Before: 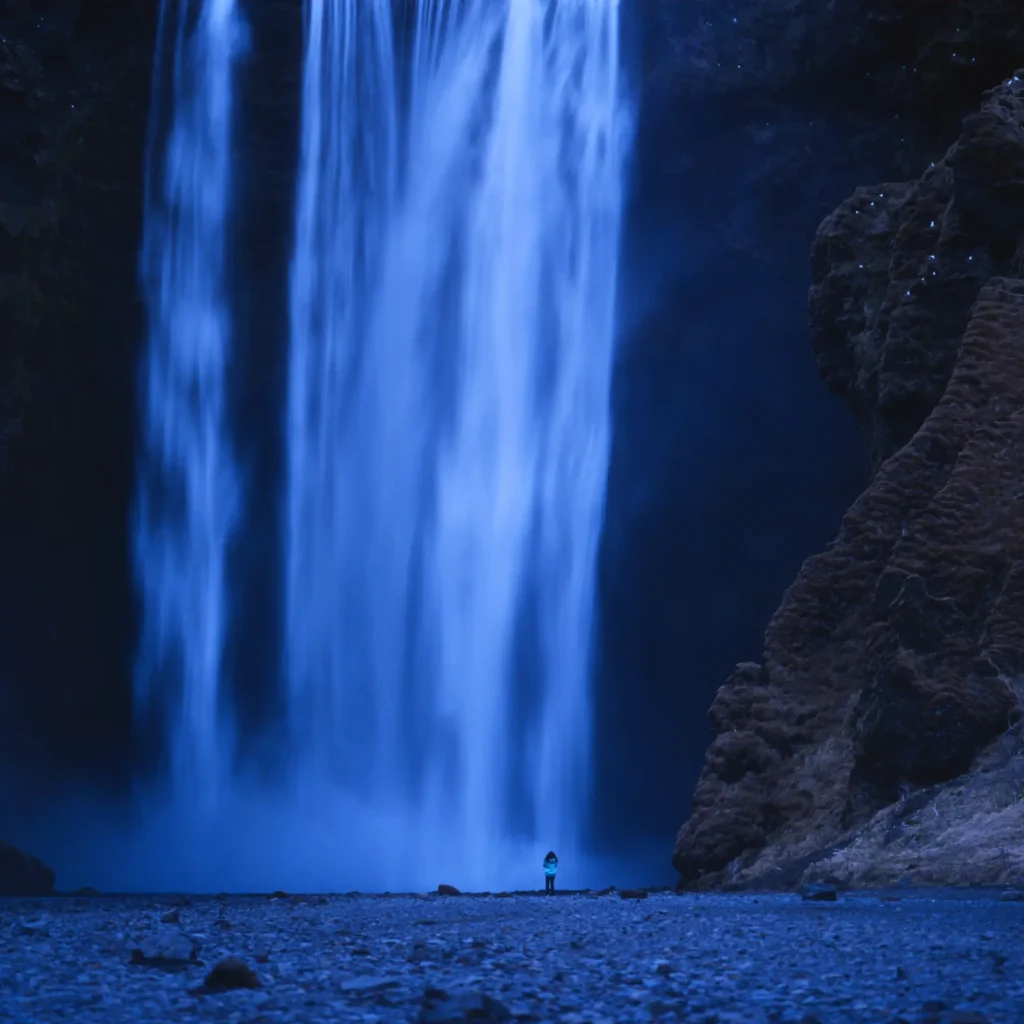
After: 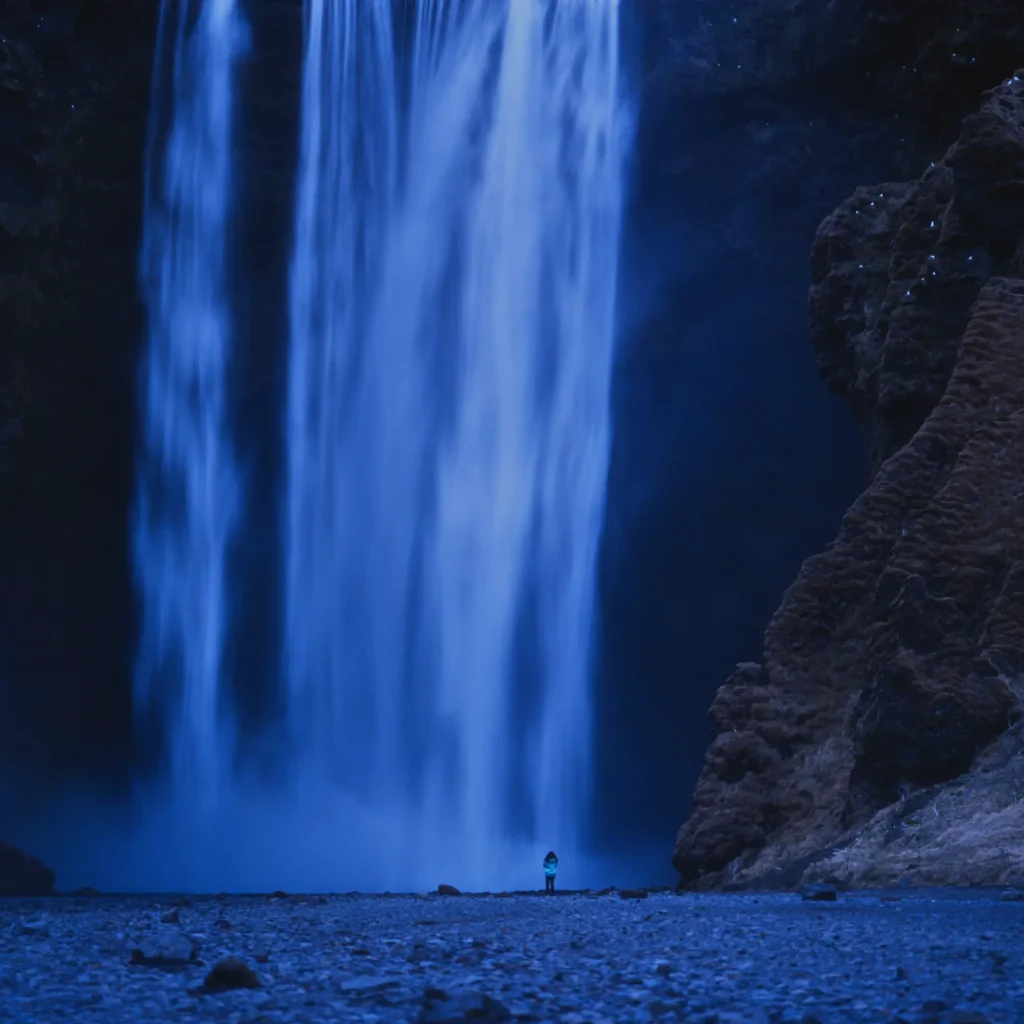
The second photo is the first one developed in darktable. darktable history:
tone equalizer: -8 EV -0.002 EV, -7 EV 0.004 EV, -6 EV -0.037 EV, -5 EV 0.012 EV, -4 EV -0.015 EV, -3 EV 0.024 EV, -2 EV -0.051 EV, -1 EV -0.29 EV, +0 EV -0.575 EV
